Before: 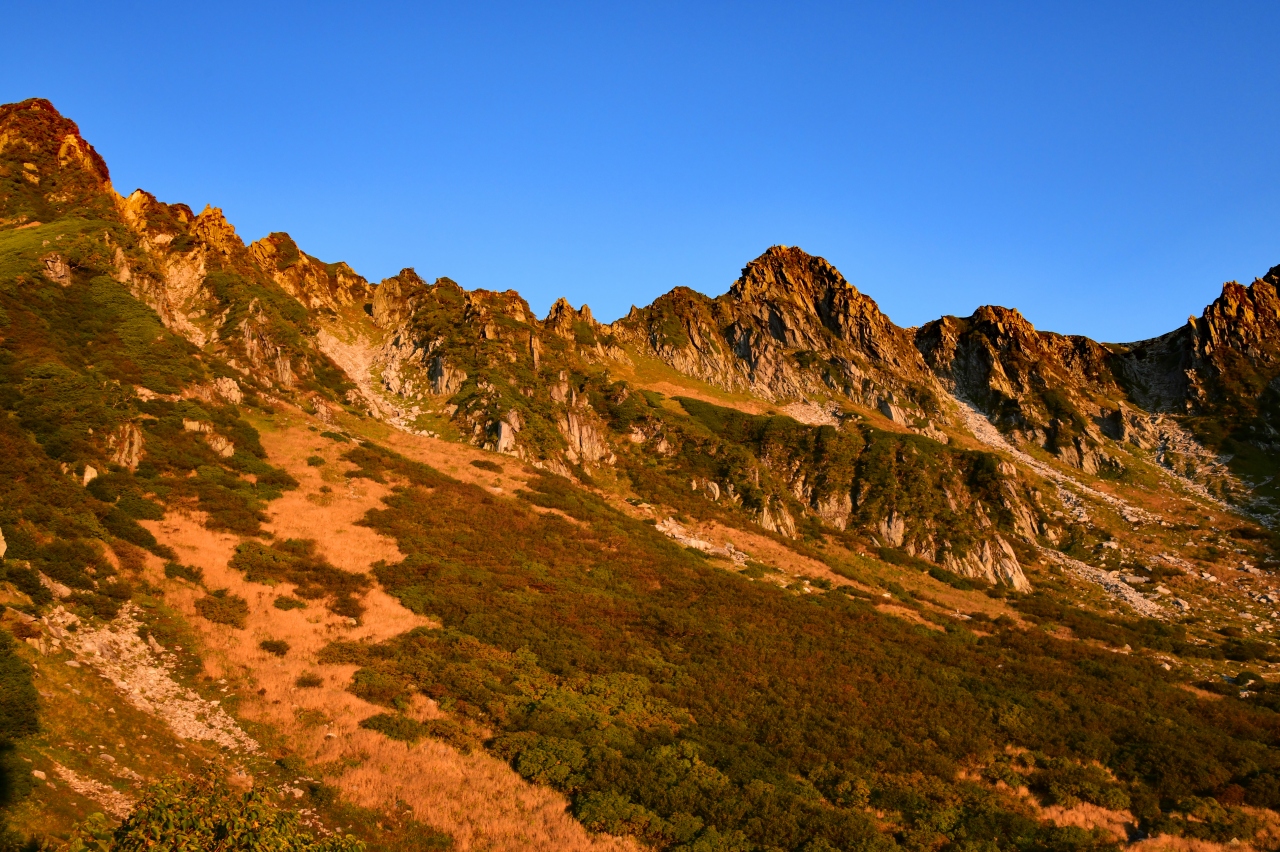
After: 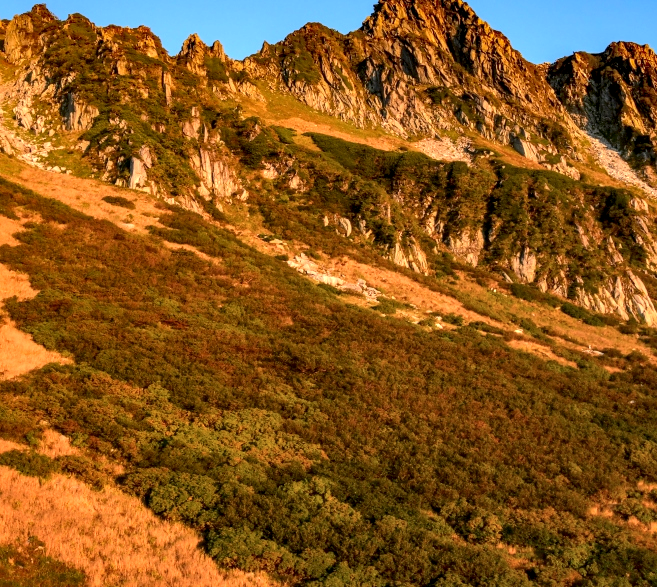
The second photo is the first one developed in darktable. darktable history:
exposure: exposure 0.378 EV, compensate highlight preservation false
shadows and highlights: on, module defaults
crop and rotate: left 28.785%, top 31.043%, right 19.829%
local contrast: detail 150%
